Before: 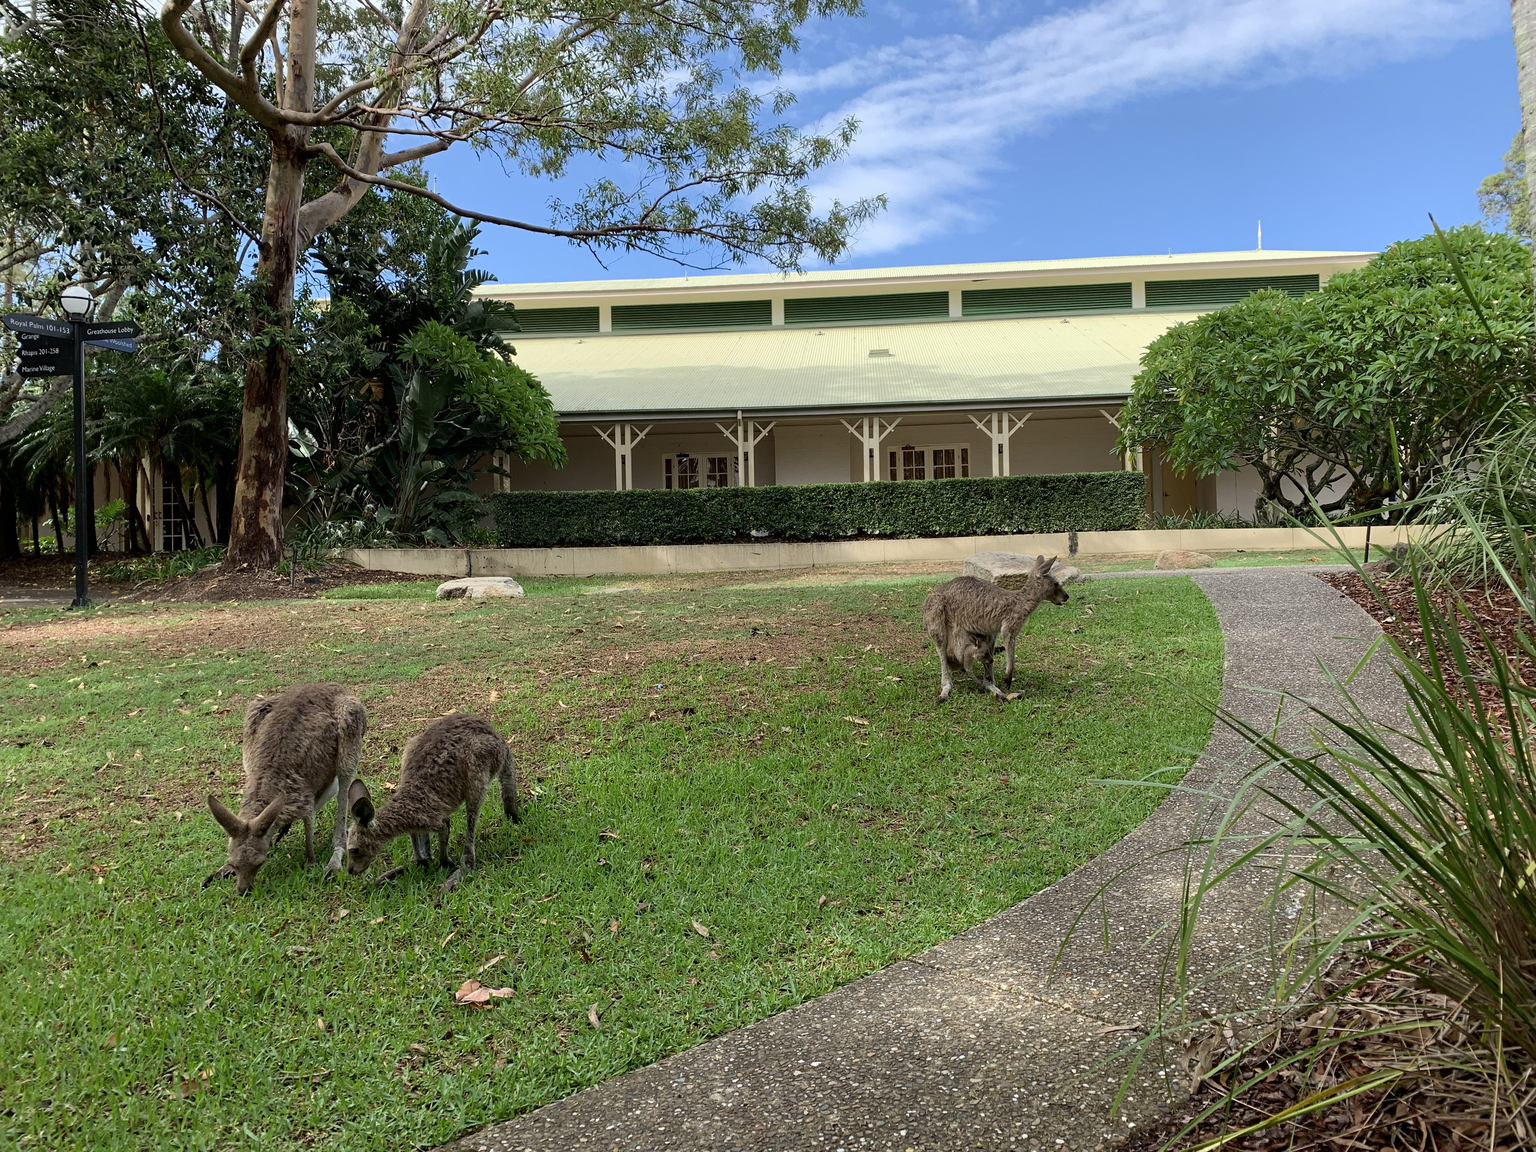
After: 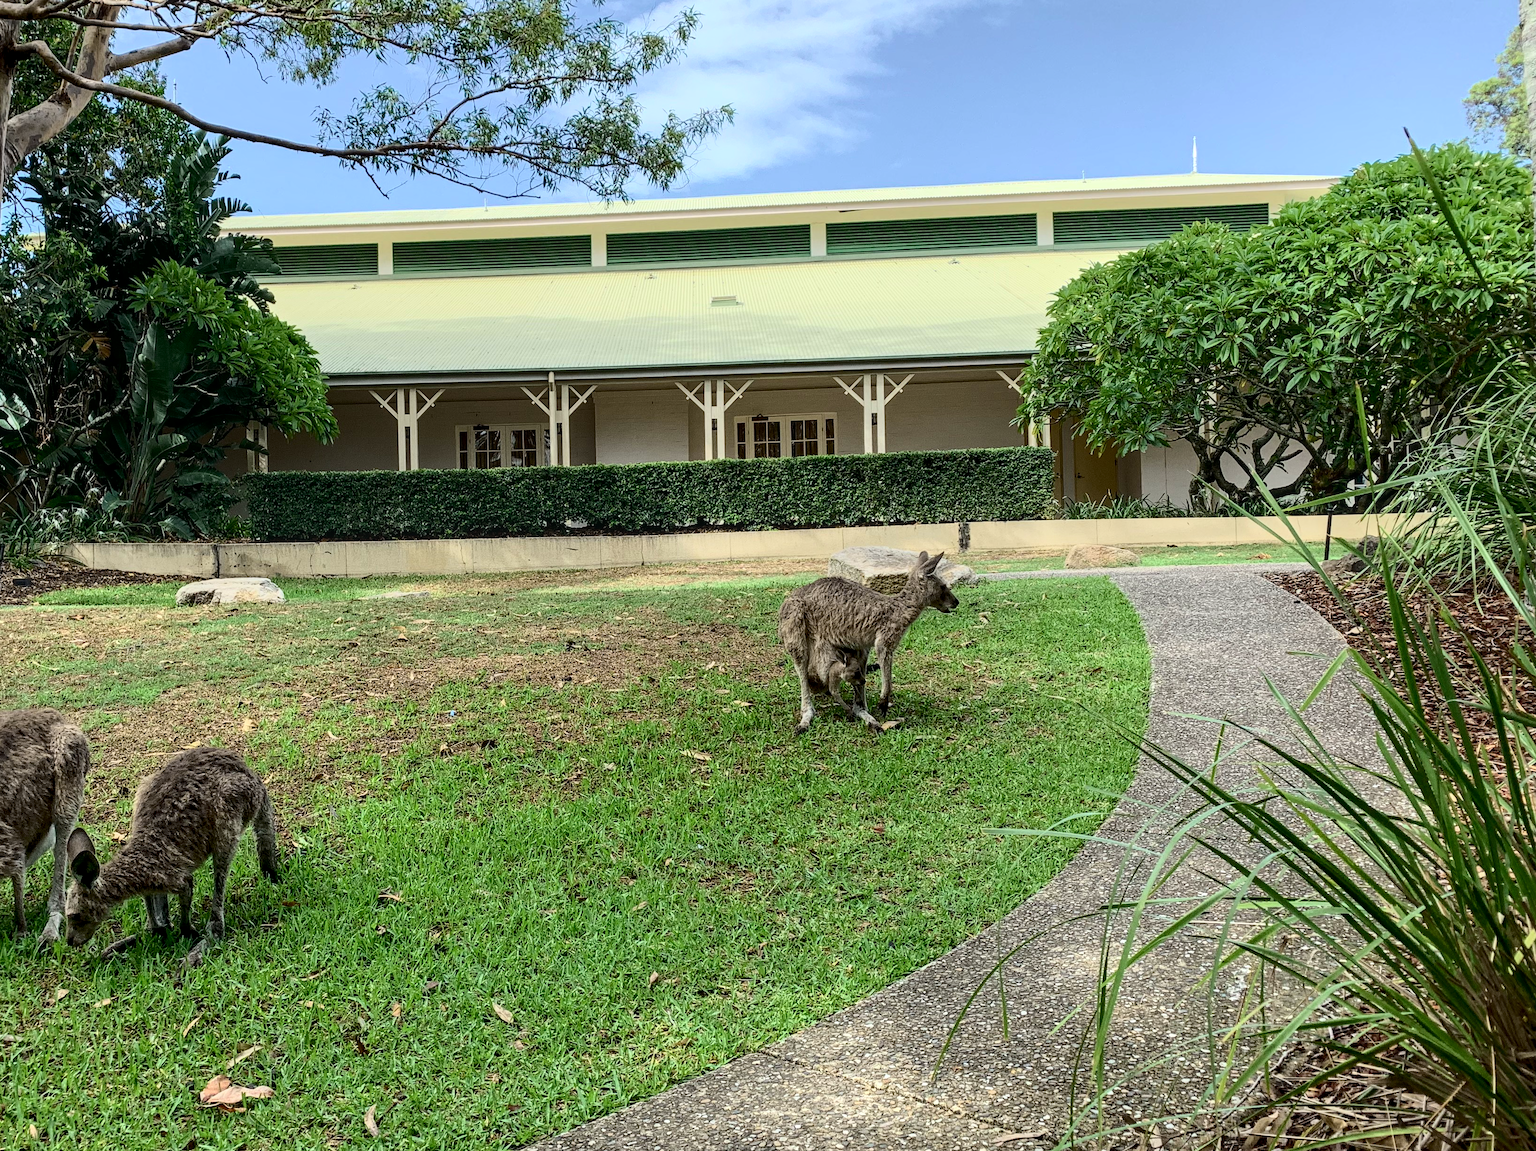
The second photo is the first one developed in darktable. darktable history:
tone curve: curves: ch0 [(0, 0) (0.114, 0.083) (0.303, 0.285) (0.447, 0.51) (0.602, 0.697) (0.772, 0.866) (0.999, 0.978)]; ch1 [(0, 0) (0.389, 0.352) (0.458, 0.433) (0.486, 0.474) (0.509, 0.505) (0.535, 0.528) (0.57, 0.579) (0.696, 0.706) (1, 1)]; ch2 [(0, 0) (0.369, 0.388) (0.449, 0.431) (0.501, 0.5) (0.528, 0.527) (0.589, 0.608) (0.697, 0.721) (1, 1)], color space Lab, independent channels, preserve colors none
crop: left 19.159%, top 9.58%, bottom 9.58%
local contrast: on, module defaults
exposure: compensate highlight preservation false
